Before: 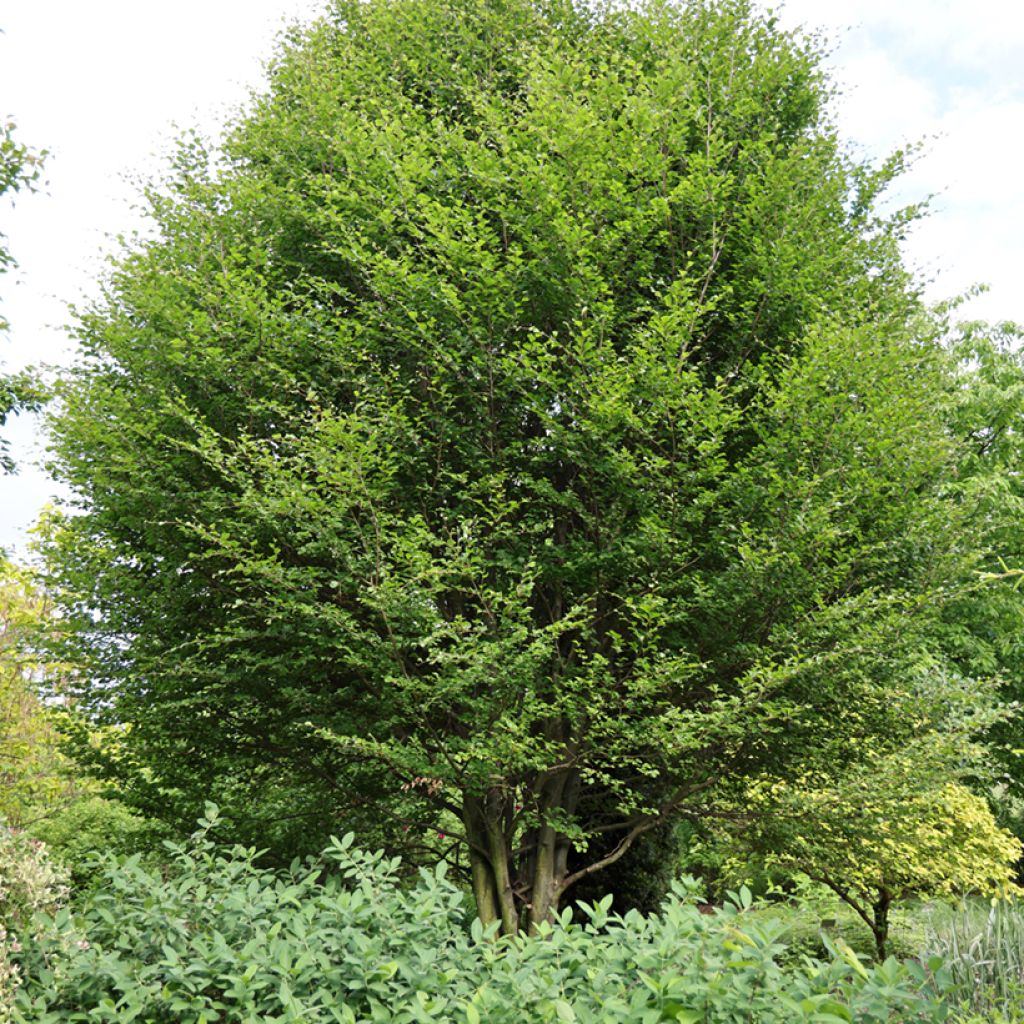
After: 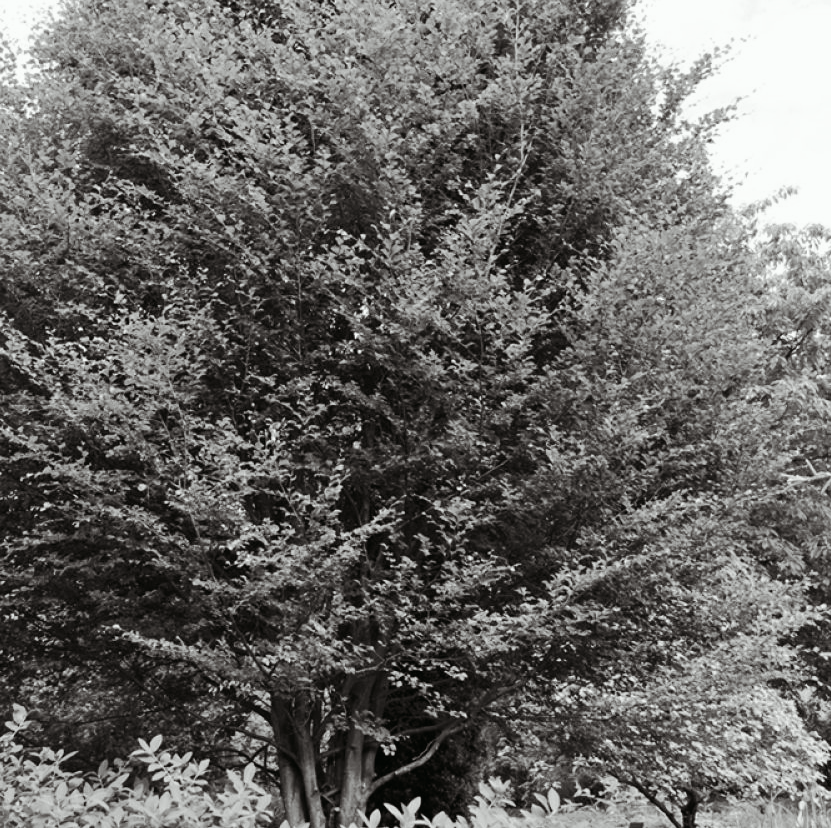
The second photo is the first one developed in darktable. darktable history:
tone curve: curves: ch0 [(0, 0.01) (0.037, 0.032) (0.131, 0.108) (0.275, 0.256) (0.483, 0.512) (0.61, 0.665) (0.696, 0.742) (0.792, 0.819) (0.911, 0.925) (0.997, 0.995)]; ch1 [(0, 0) (0.308, 0.29) (0.425, 0.411) (0.492, 0.488) (0.507, 0.503) (0.53, 0.532) (0.573, 0.586) (0.683, 0.702) (0.746, 0.77) (1, 1)]; ch2 [(0, 0) (0.246, 0.233) (0.36, 0.352) (0.415, 0.415) (0.485, 0.487) (0.502, 0.504) (0.525, 0.518) (0.539, 0.539) (0.587, 0.594) (0.636, 0.652) (0.711, 0.729) (0.845, 0.855) (0.998, 0.977)], color space Lab, independent channels, preserve colors none
color calibration: output gray [0.267, 0.423, 0.261, 0], illuminant custom, x 0.373, y 0.388, temperature 4270.7 K
color balance rgb: shadows lift › chroma 2.006%, shadows lift › hue 49.26°, perceptual saturation grading › global saturation 65.369%, perceptual saturation grading › highlights 59.993%, perceptual saturation grading › mid-tones 49.702%, perceptual saturation grading › shadows 49.813%
crop: left 18.839%, top 9.483%, right 0%, bottom 9.633%
